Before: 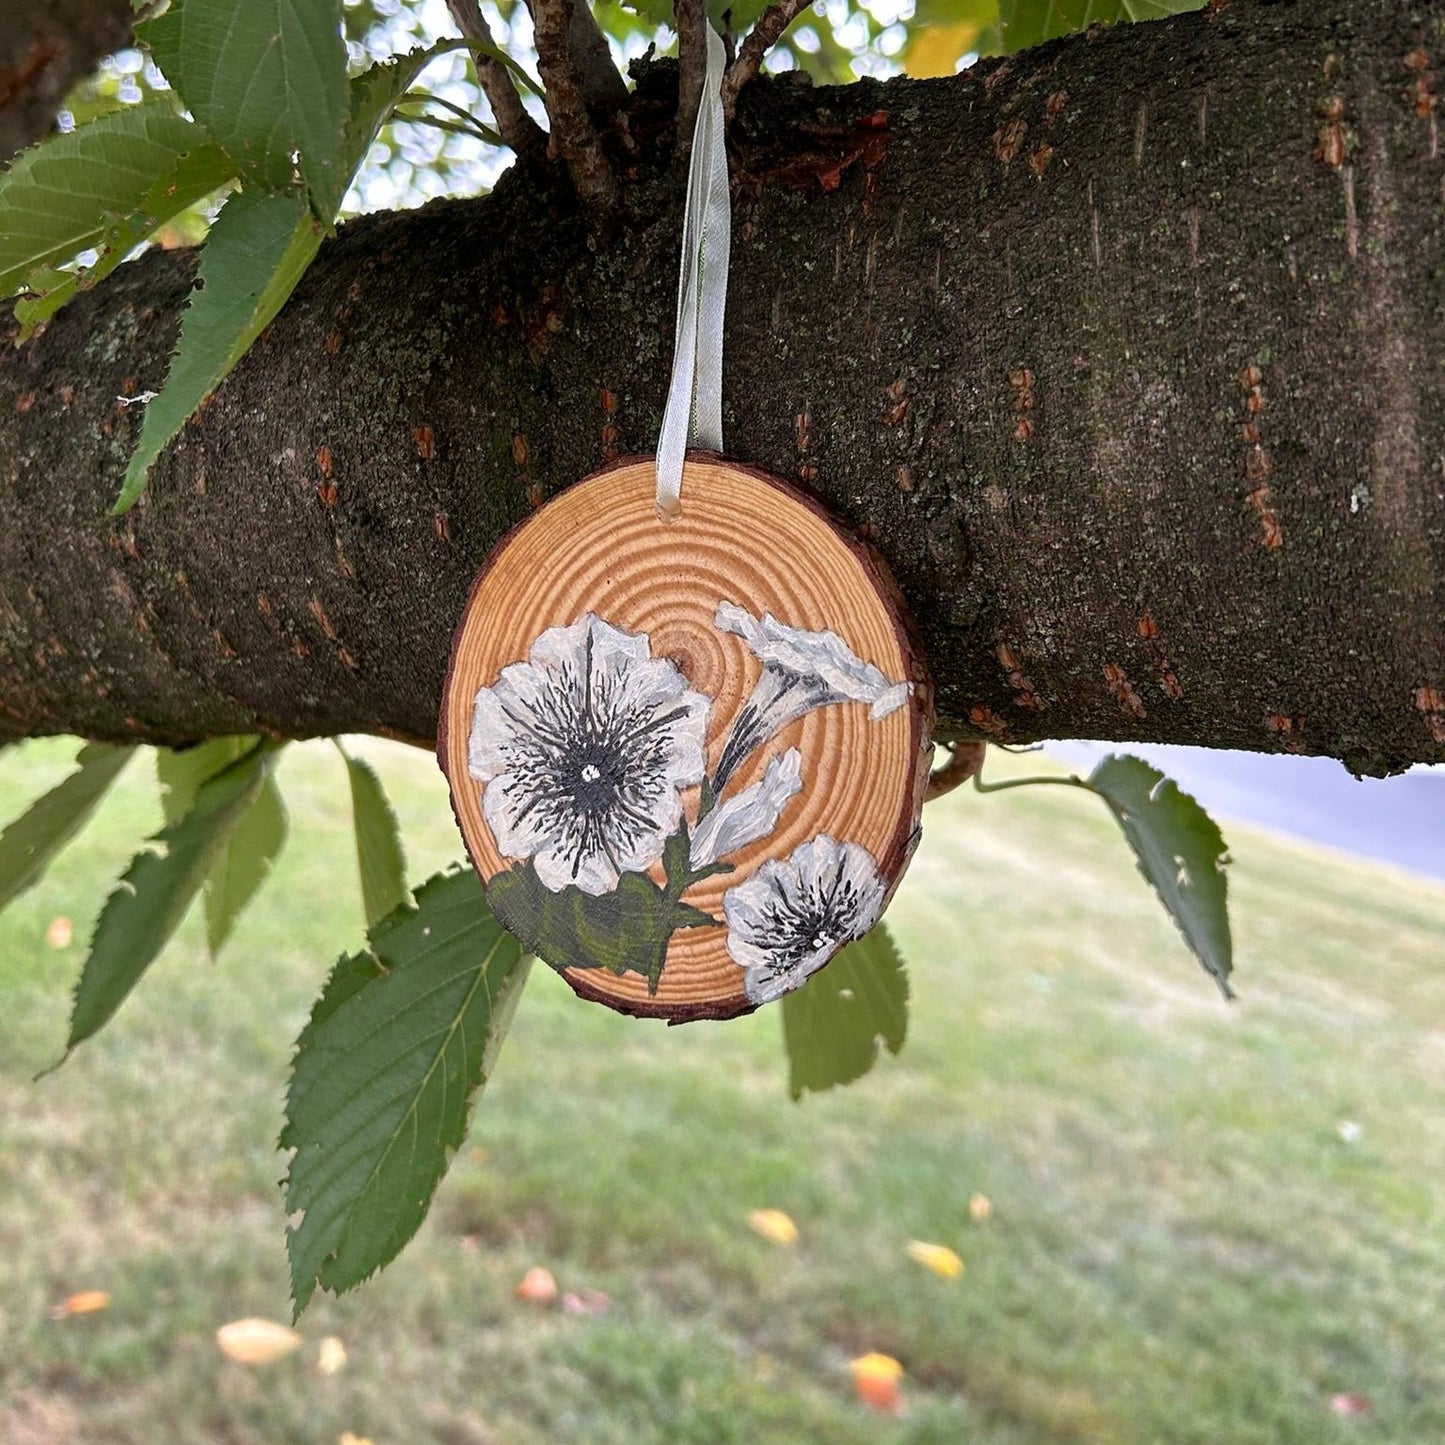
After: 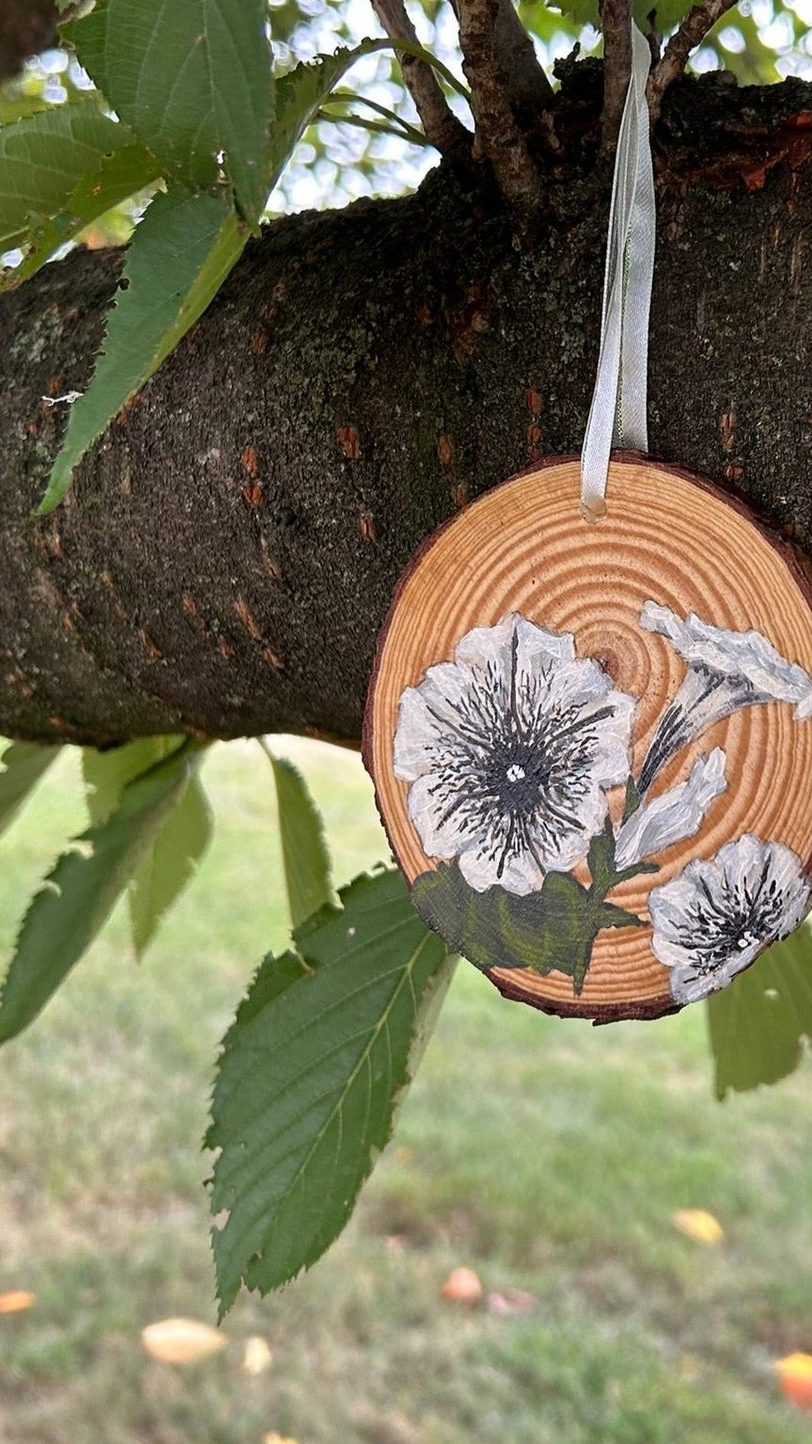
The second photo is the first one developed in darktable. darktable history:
crop: left 5.244%, right 38.525%
